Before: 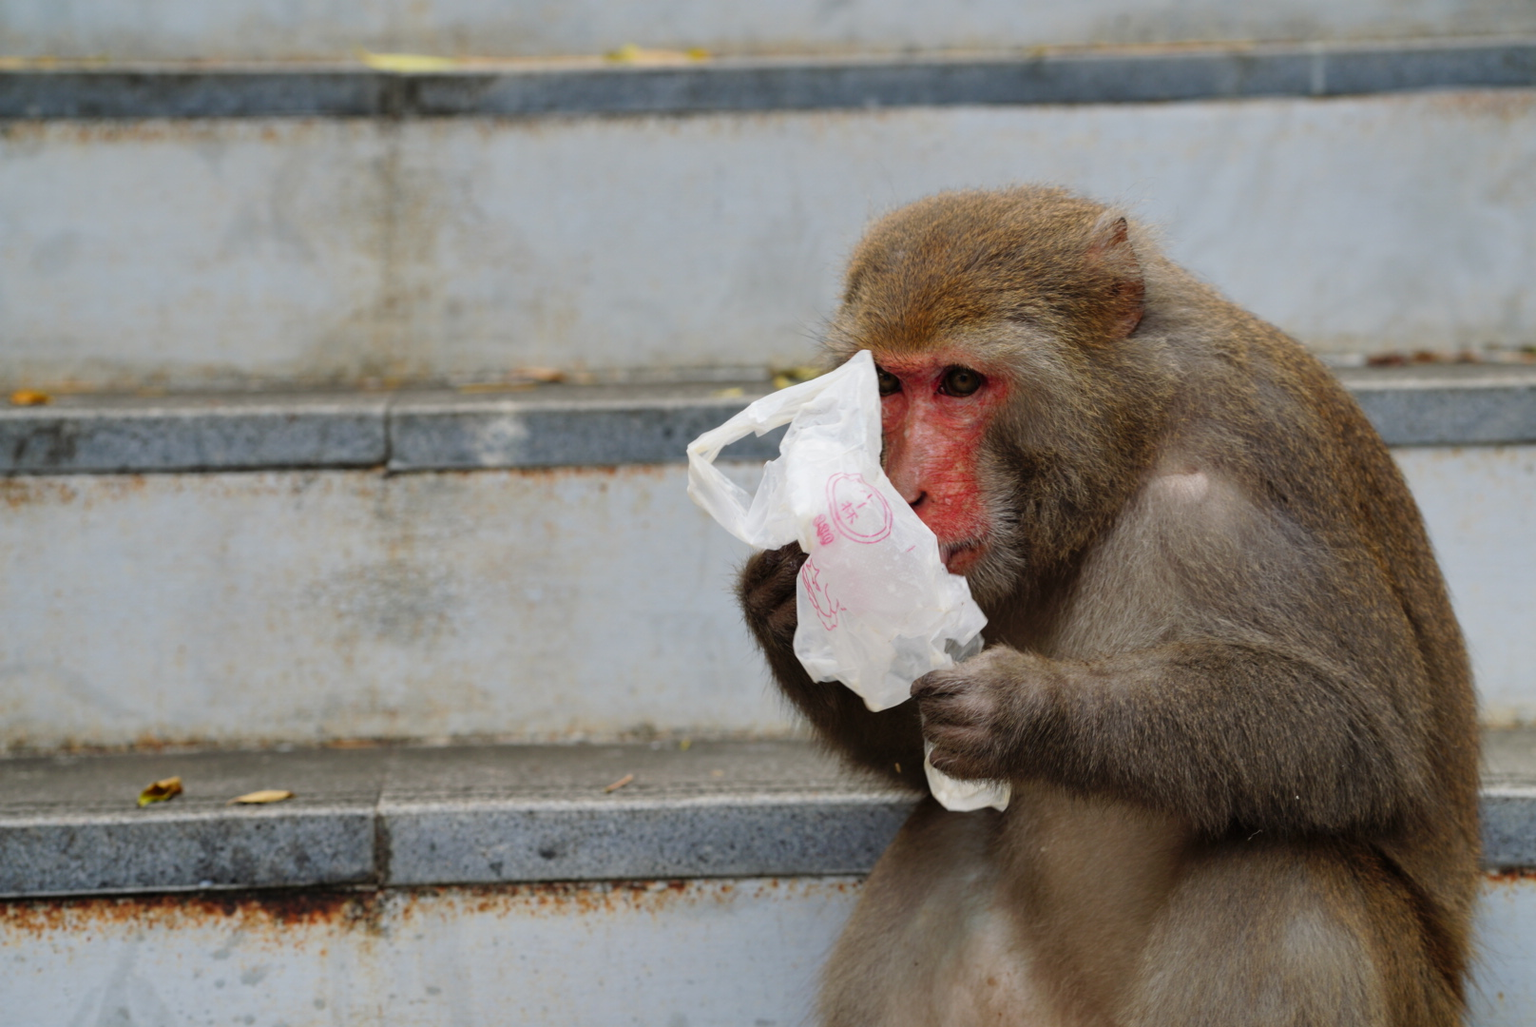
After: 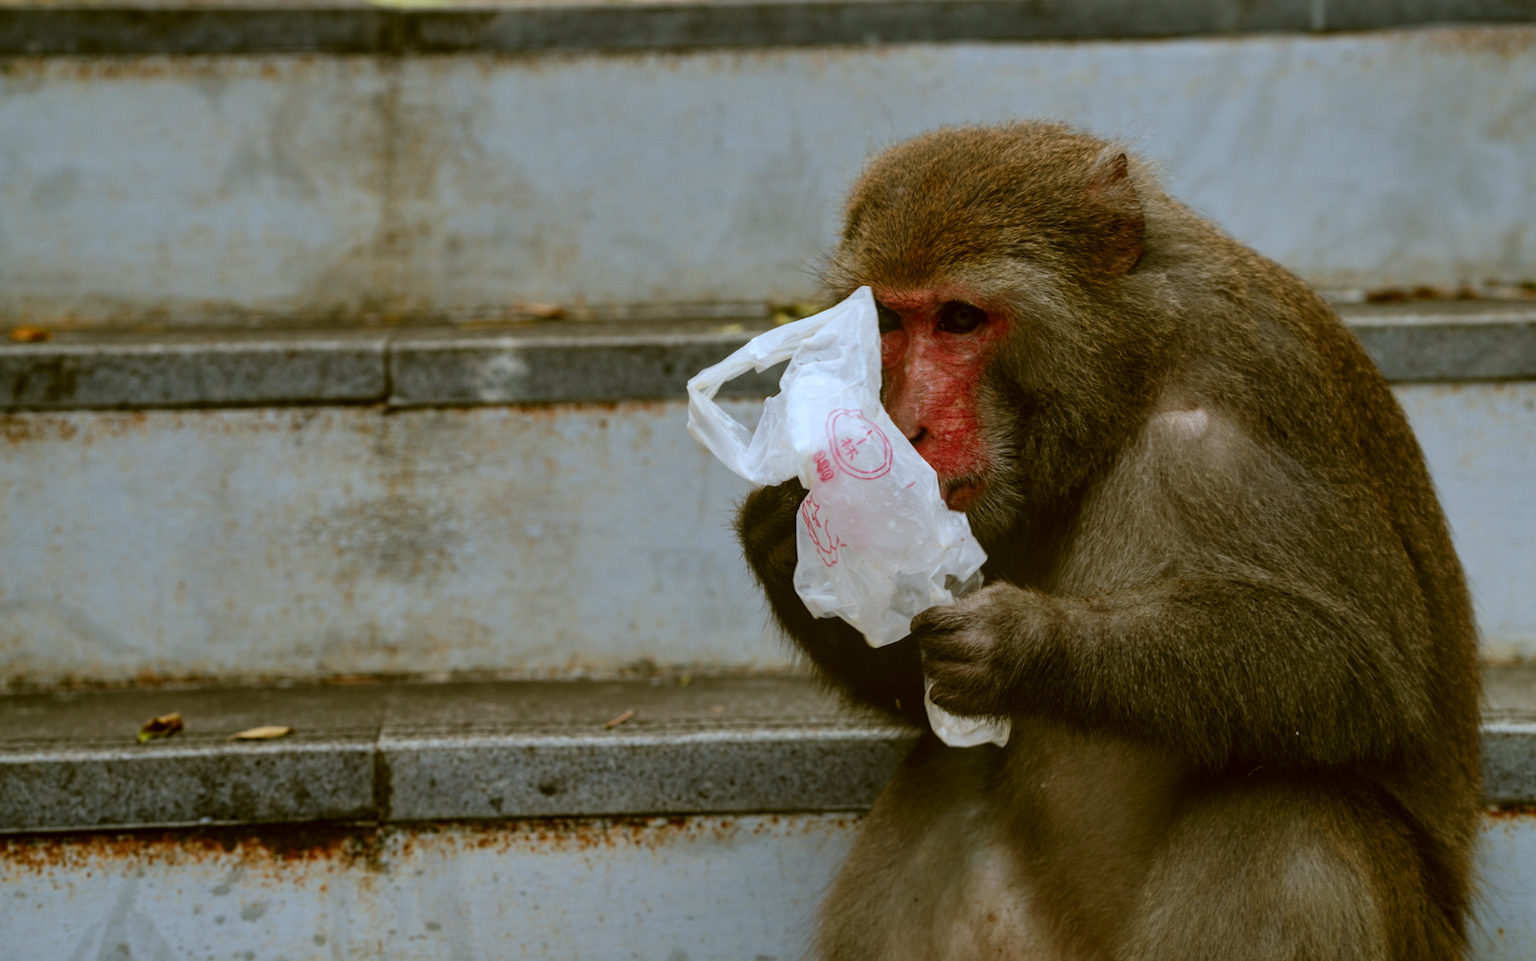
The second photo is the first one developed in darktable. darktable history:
crop and rotate: top 6.25%
local contrast: on, module defaults
color balance: lift [1.016, 0.983, 1, 1.017], gamma [0.78, 1.018, 1.043, 0.957], gain [0.786, 1.063, 0.937, 1.017], input saturation 118.26%, contrast 13.43%, contrast fulcrum 21.62%, output saturation 82.76%
color correction: highlights a* -14.62, highlights b* -16.22, shadows a* 10.12, shadows b* 29.4
